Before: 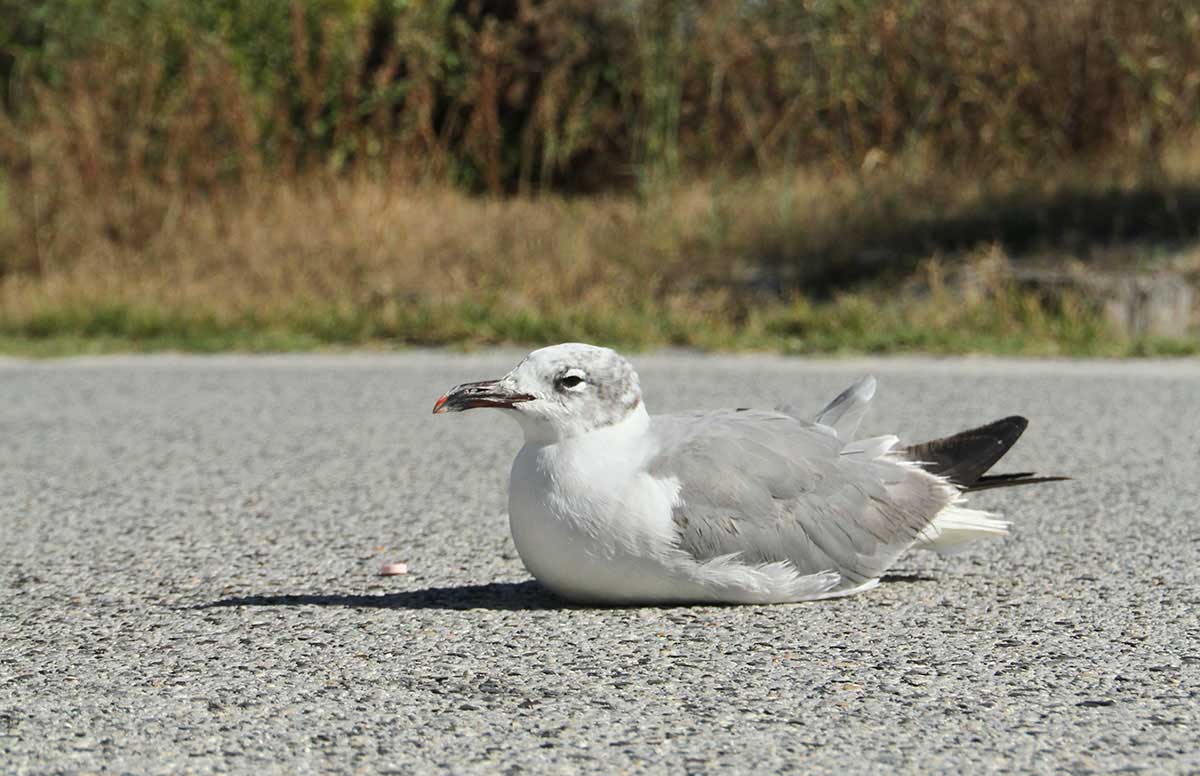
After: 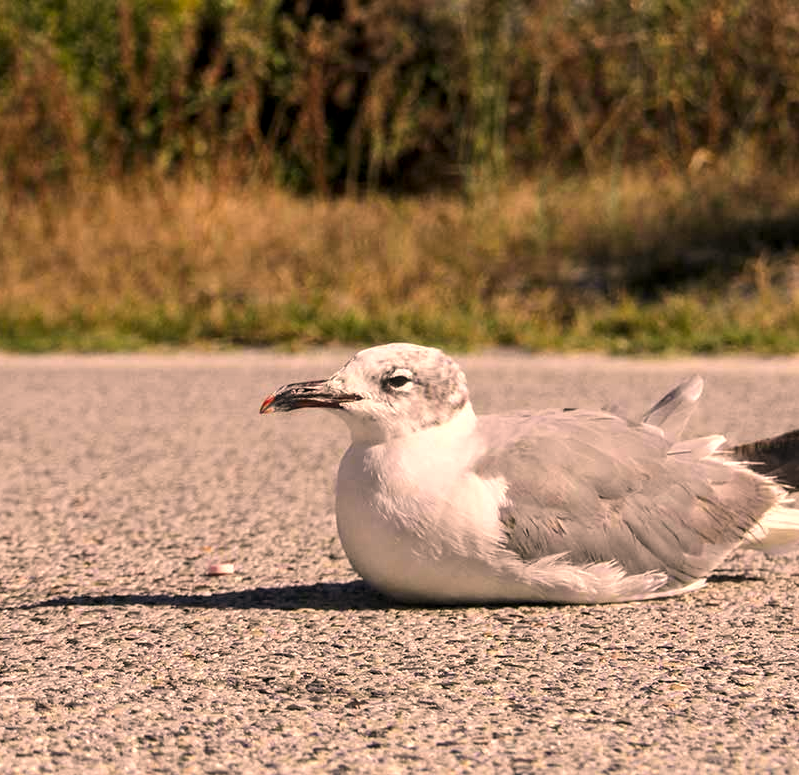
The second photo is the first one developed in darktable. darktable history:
local contrast: on, module defaults
color balance: contrast 10%
crop and rotate: left 14.436%, right 18.898%
color correction: highlights a* 21.16, highlights b* 19.61
